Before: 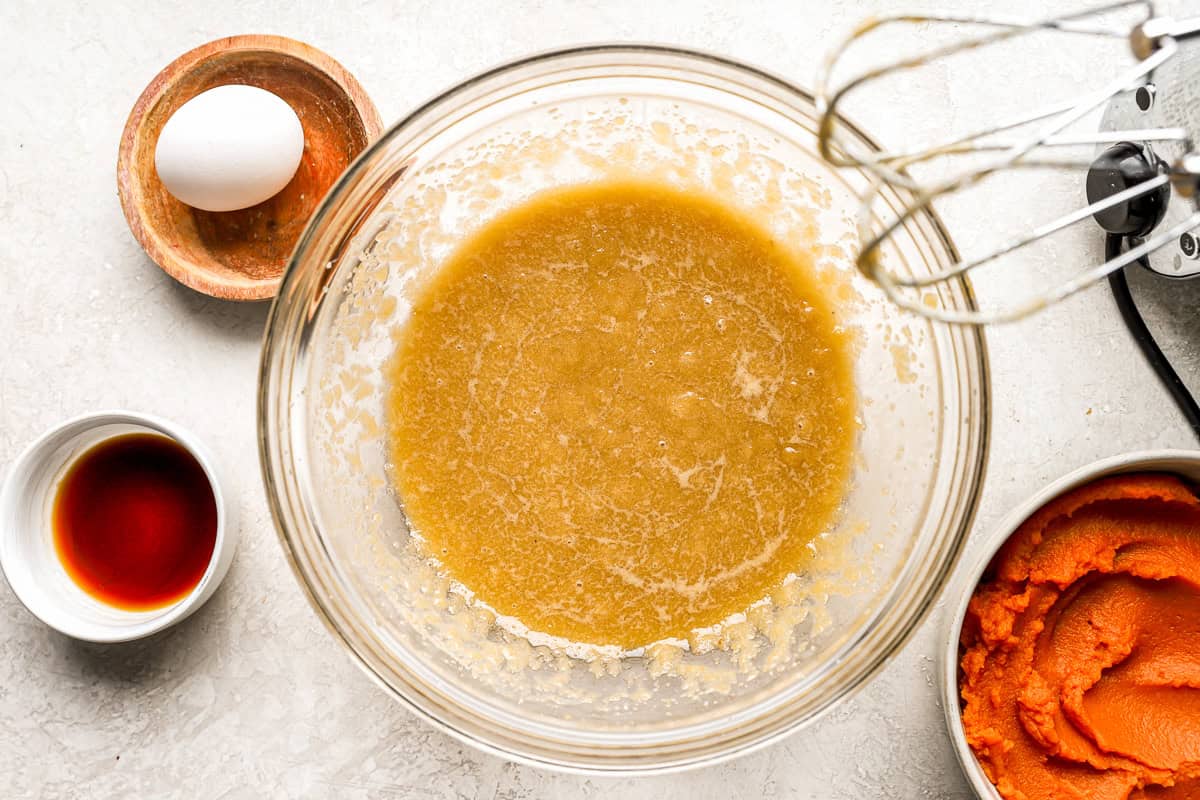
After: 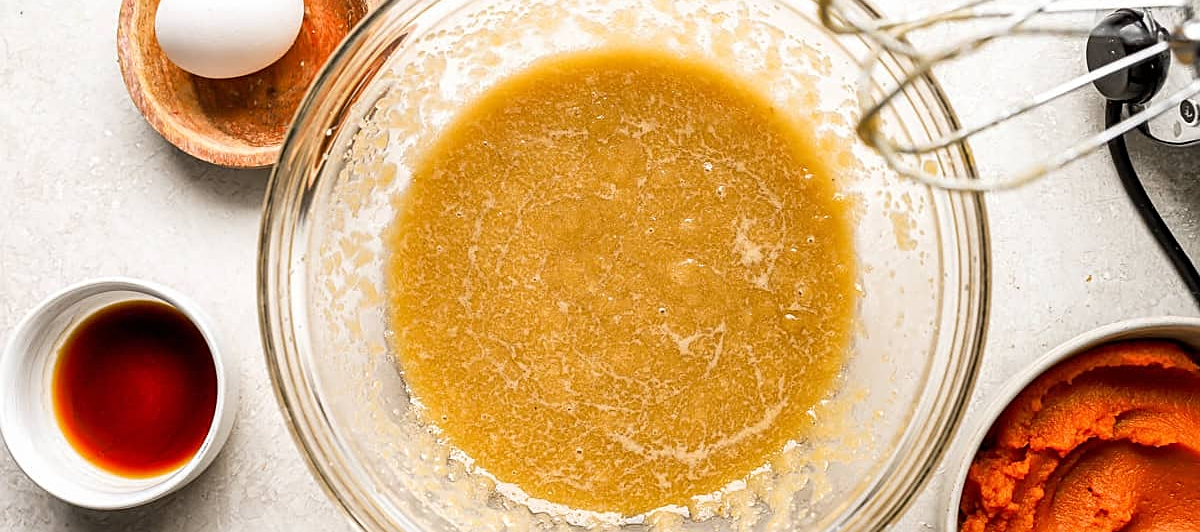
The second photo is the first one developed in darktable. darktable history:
crop: top 16.727%, bottom 16.727%
sharpen: on, module defaults
